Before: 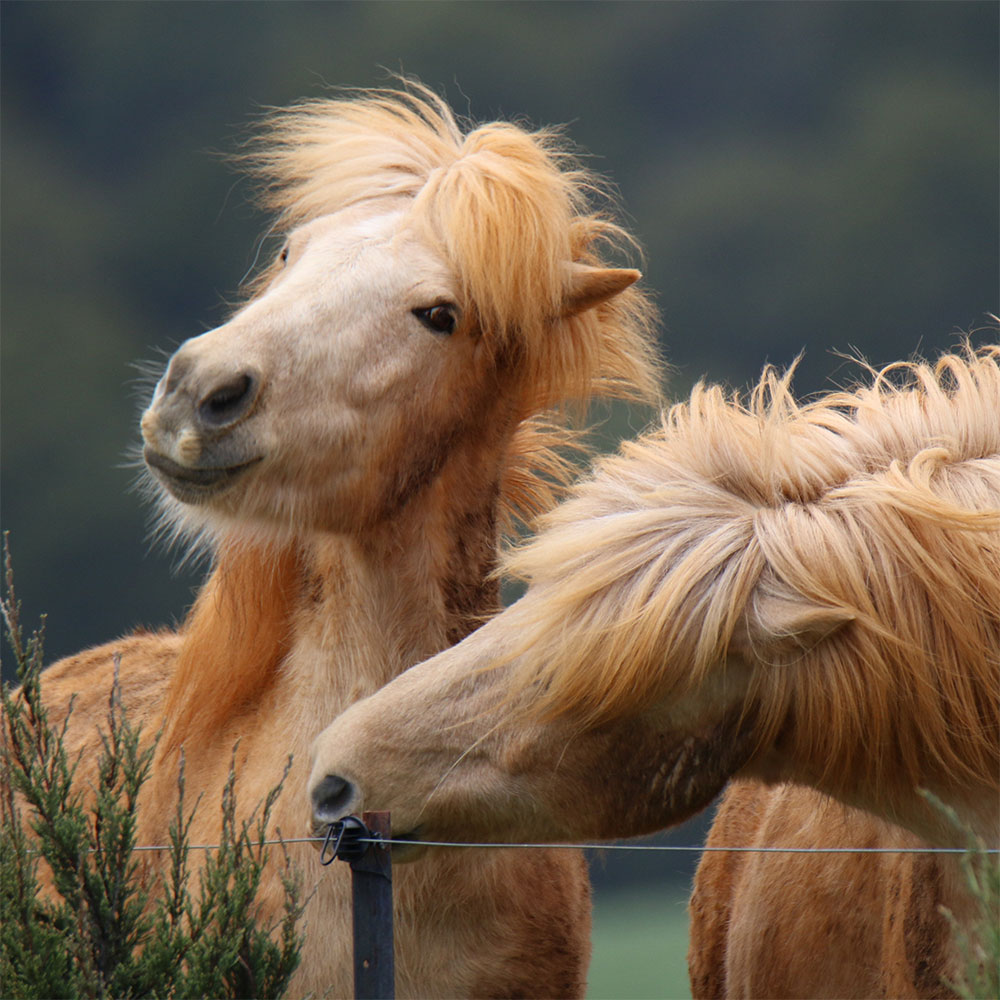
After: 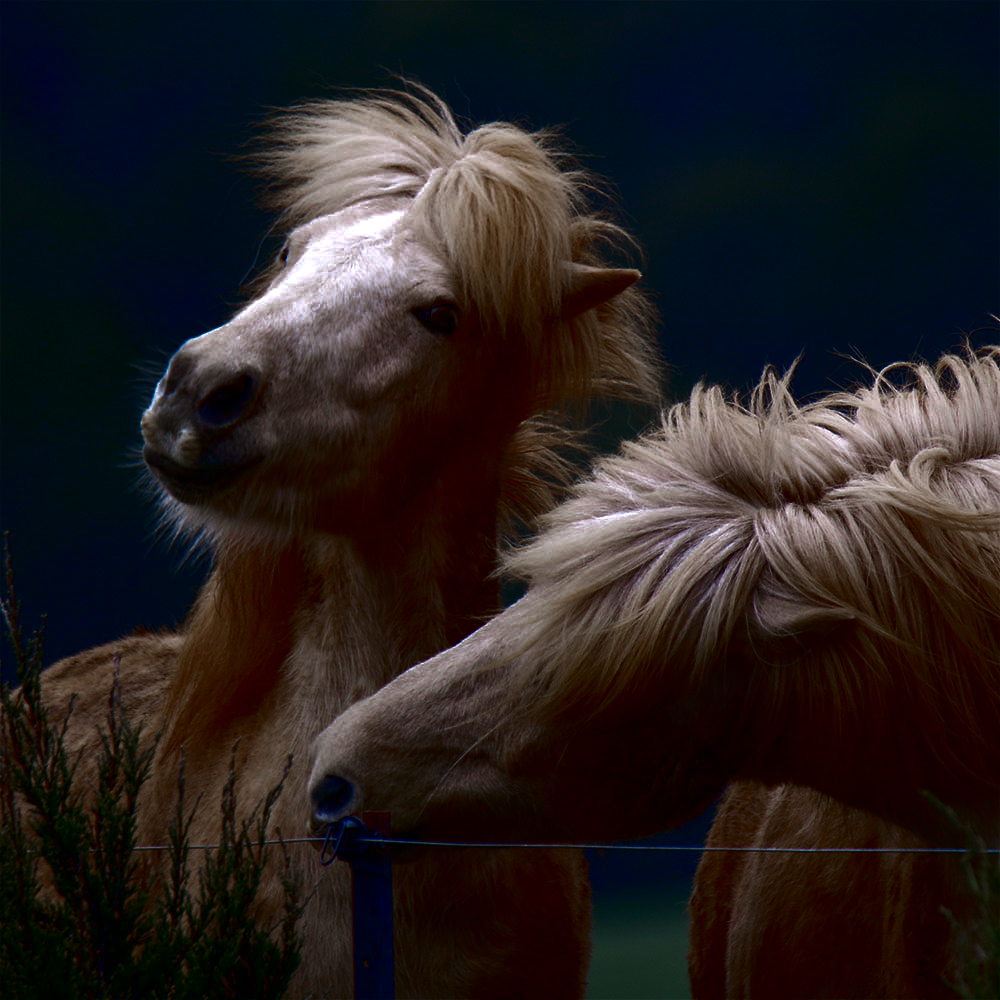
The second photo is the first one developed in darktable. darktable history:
contrast brightness saturation: brightness -1, saturation 1
color zones: curves: ch0 [(0, 0.613) (0.01, 0.613) (0.245, 0.448) (0.498, 0.529) (0.642, 0.665) (0.879, 0.777) (0.99, 0.613)]; ch1 [(0, 0.272) (0.219, 0.127) (0.724, 0.346)]
white balance: red 0.967, blue 1.119, emerald 0.756
